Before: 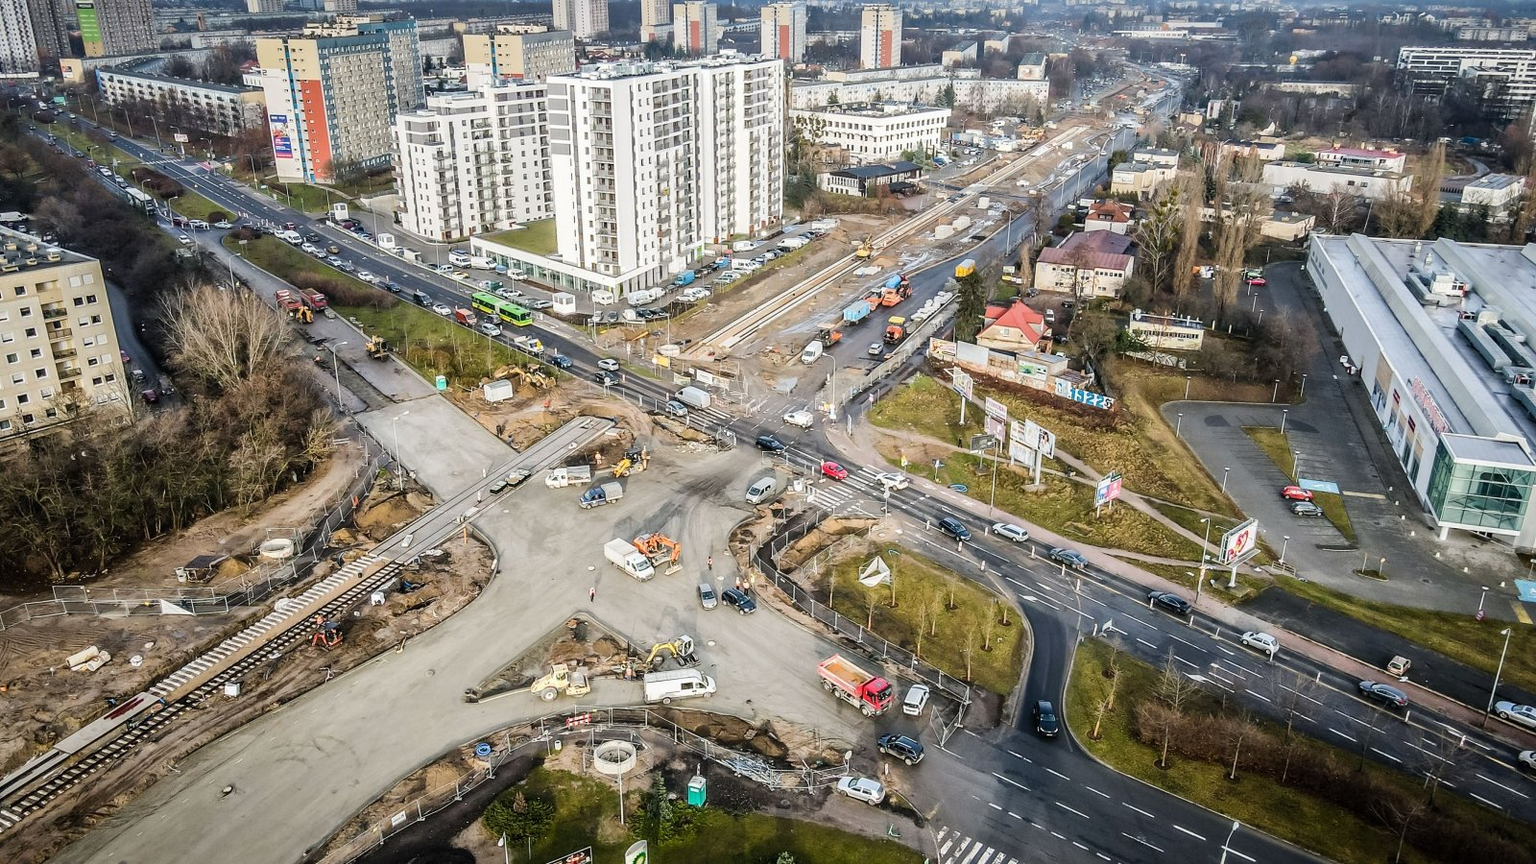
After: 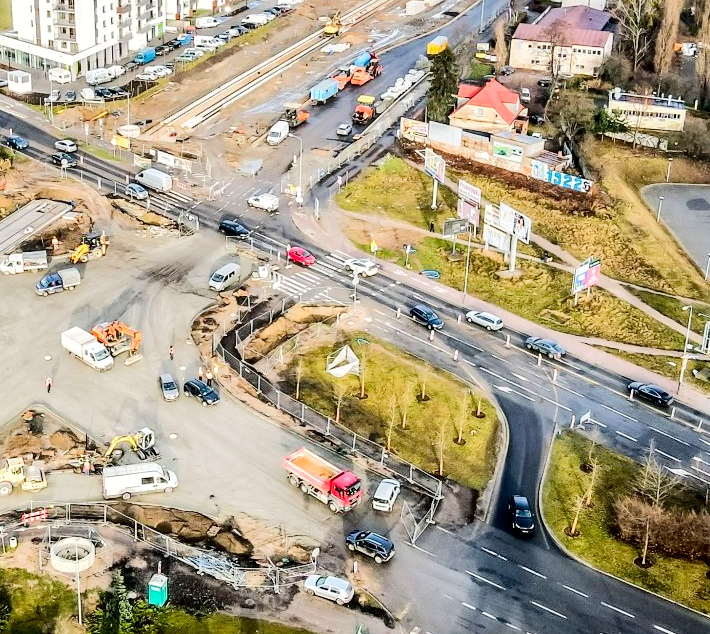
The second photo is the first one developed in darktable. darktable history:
crop: left 35.533%, top 26.085%, right 20.075%, bottom 3.444%
exposure: black level correction 0.01, exposure 0.112 EV, compensate exposure bias true, compensate highlight preservation false
shadows and highlights: soften with gaussian
tone equalizer: -7 EV 0.149 EV, -6 EV 0.632 EV, -5 EV 1.11 EV, -4 EV 1.34 EV, -3 EV 1.14 EV, -2 EV 0.6 EV, -1 EV 0.154 EV, edges refinement/feathering 500, mask exposure compensation -1.57 EV, preserve details no
